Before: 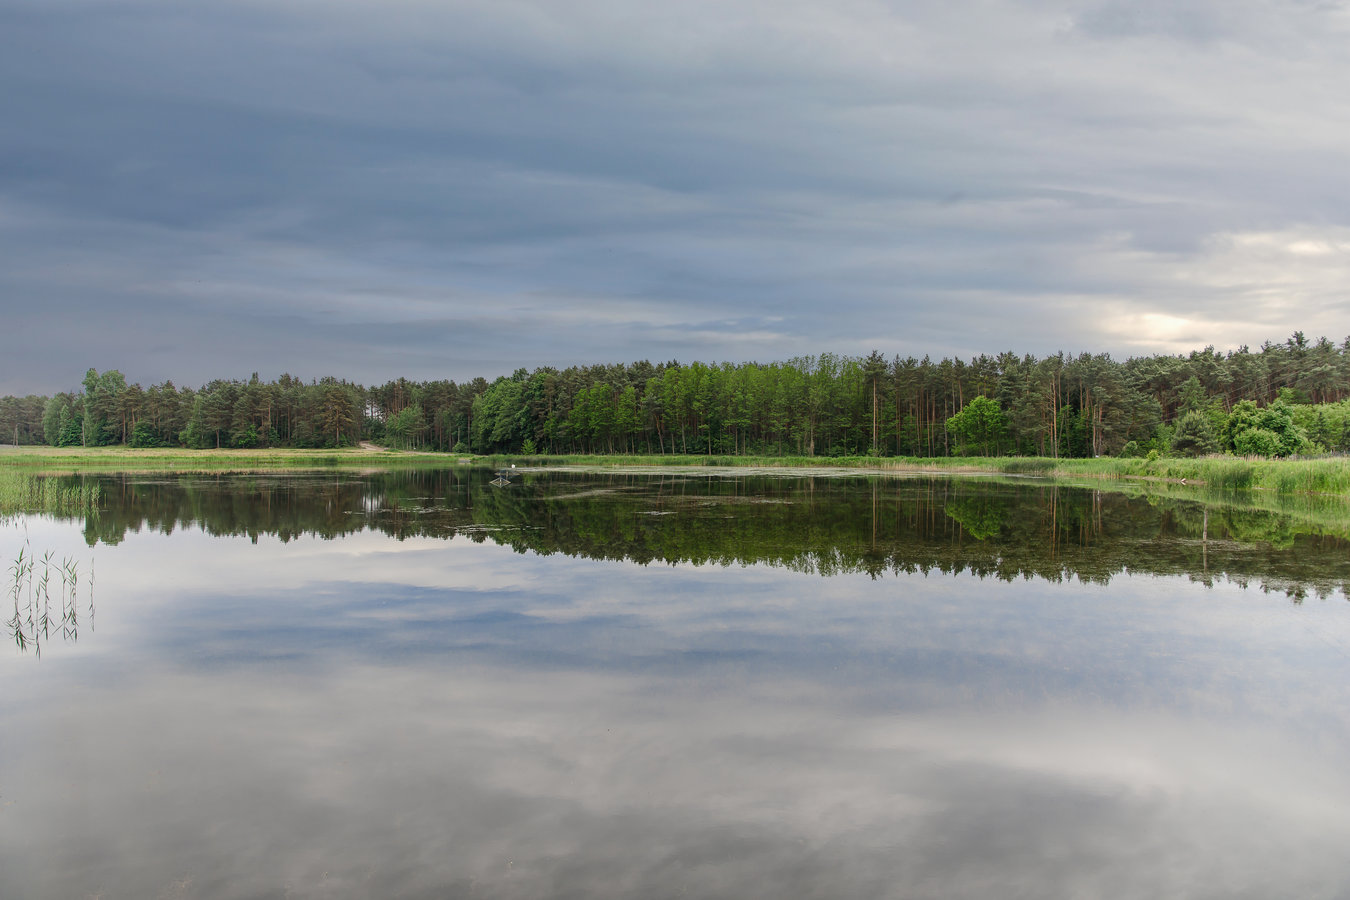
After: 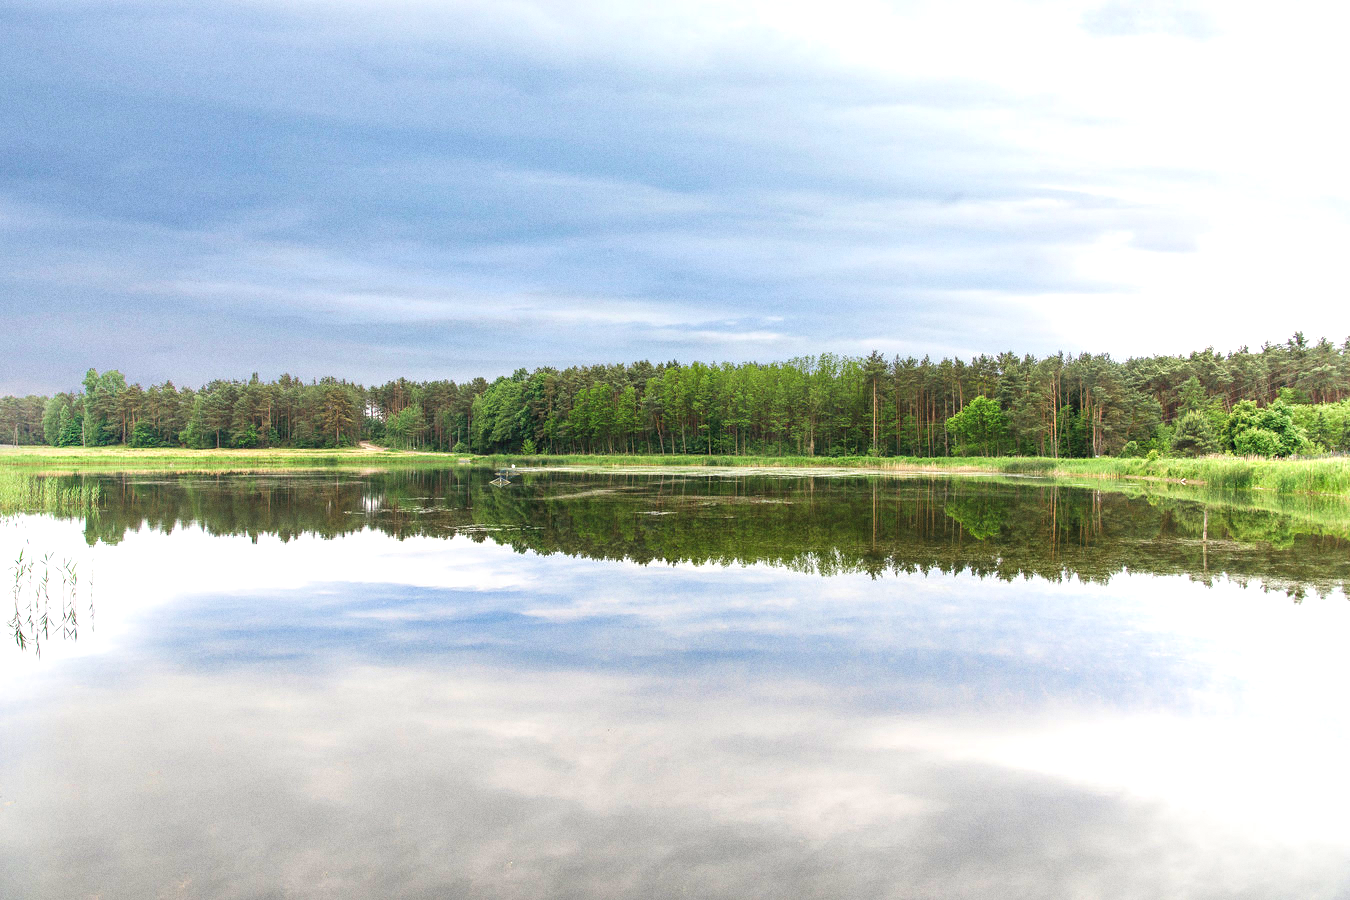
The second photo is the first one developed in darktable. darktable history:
exposure: black level correction 0, exposure 1.1 EV, compensate exposure bias true, compensate highlight preservation false
grain: on, module defaults
velvia: on, module defaults
